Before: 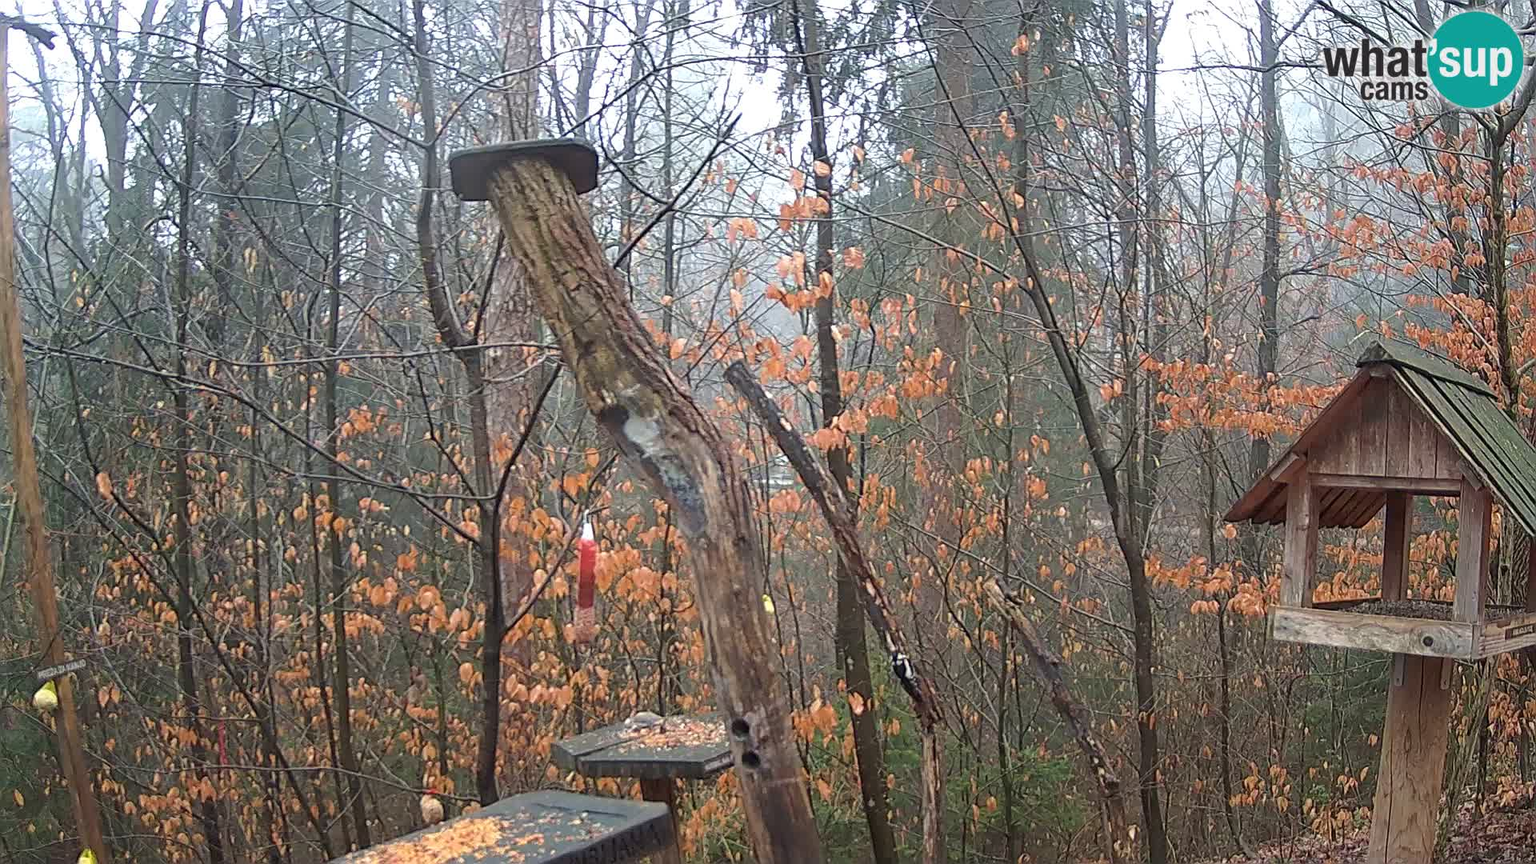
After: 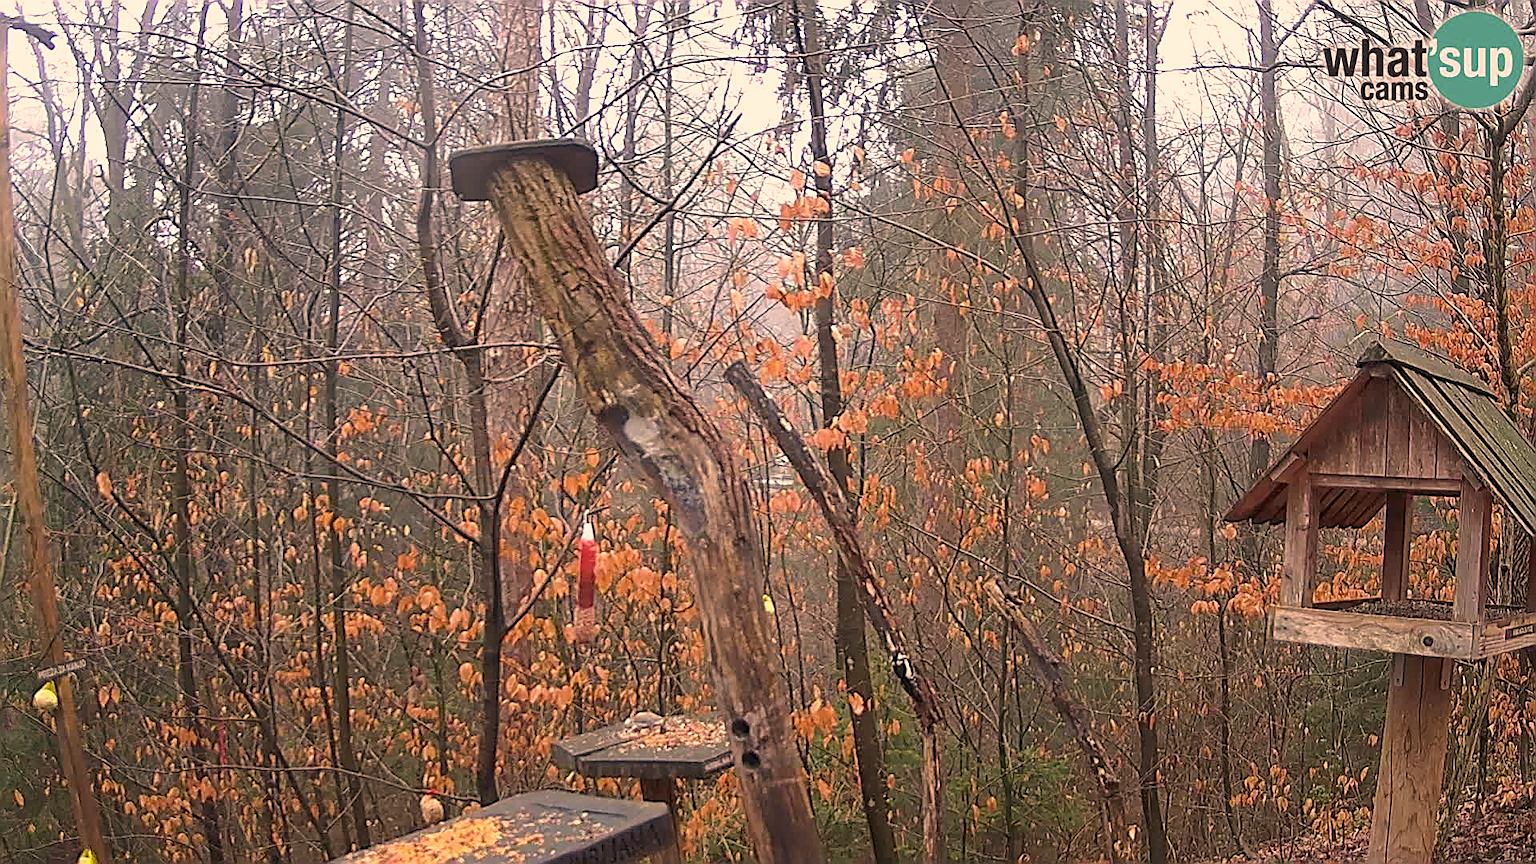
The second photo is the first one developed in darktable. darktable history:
sharpen: on, module defaults
color correction: highlights a* 17.86, highlights b* 19.16
